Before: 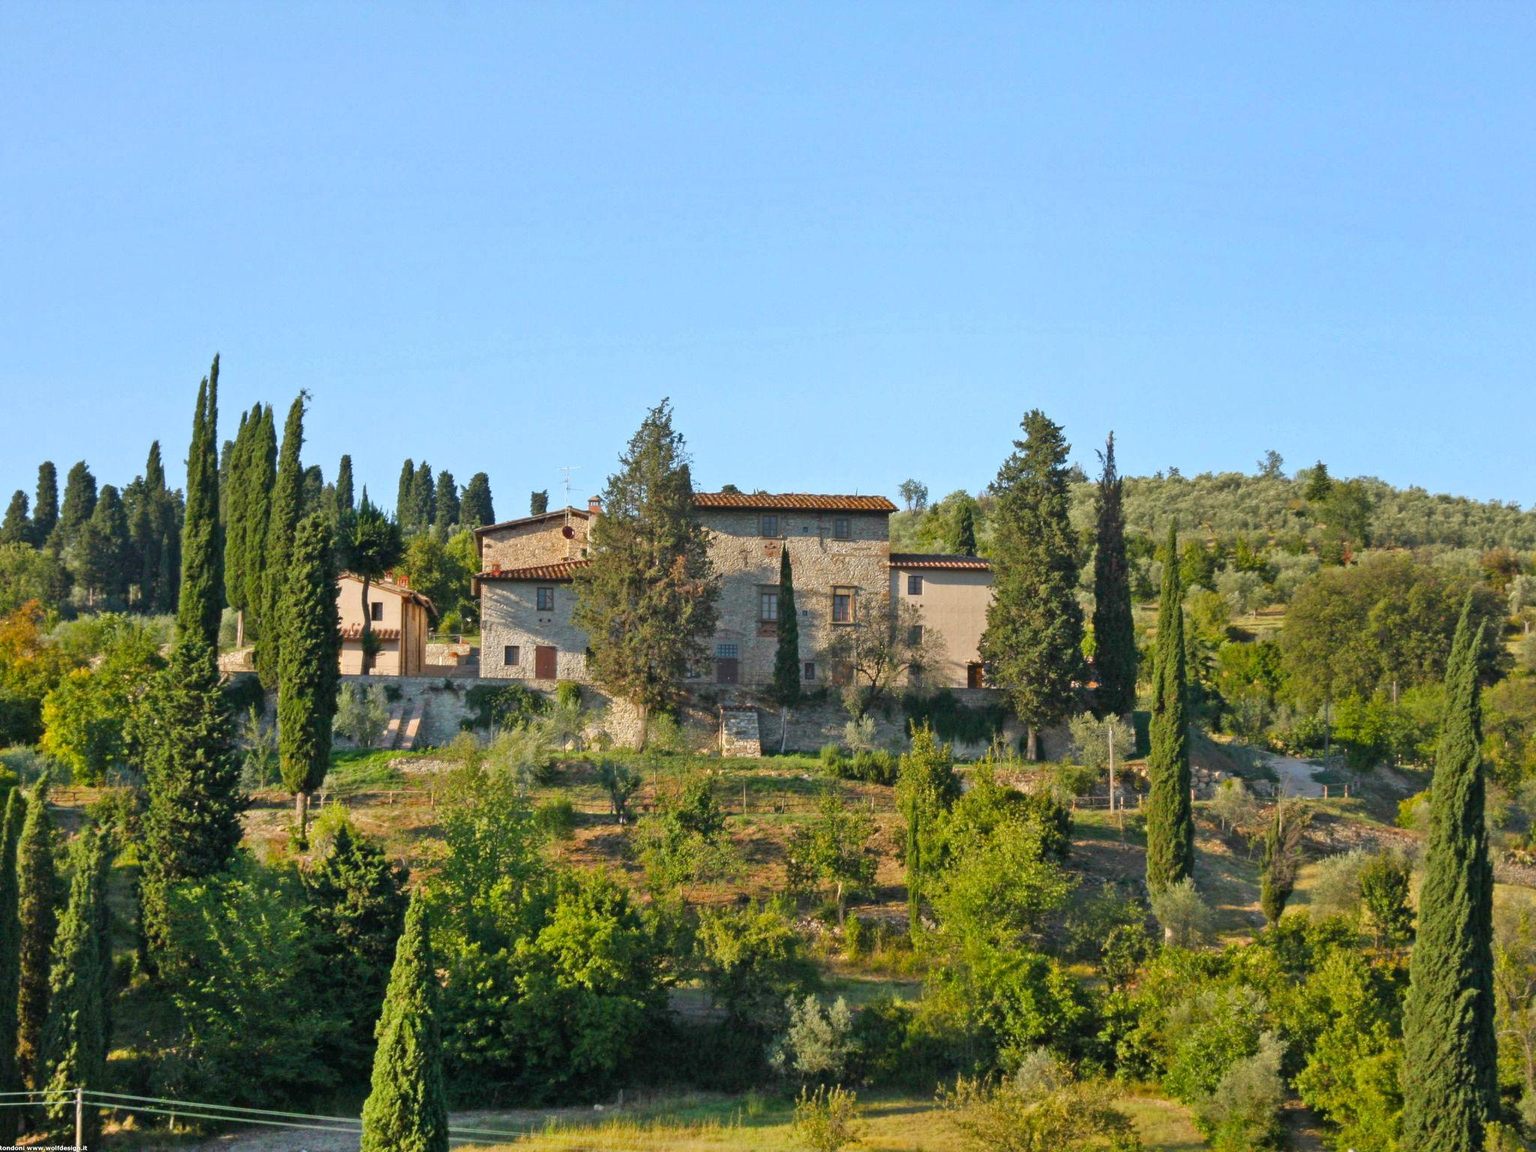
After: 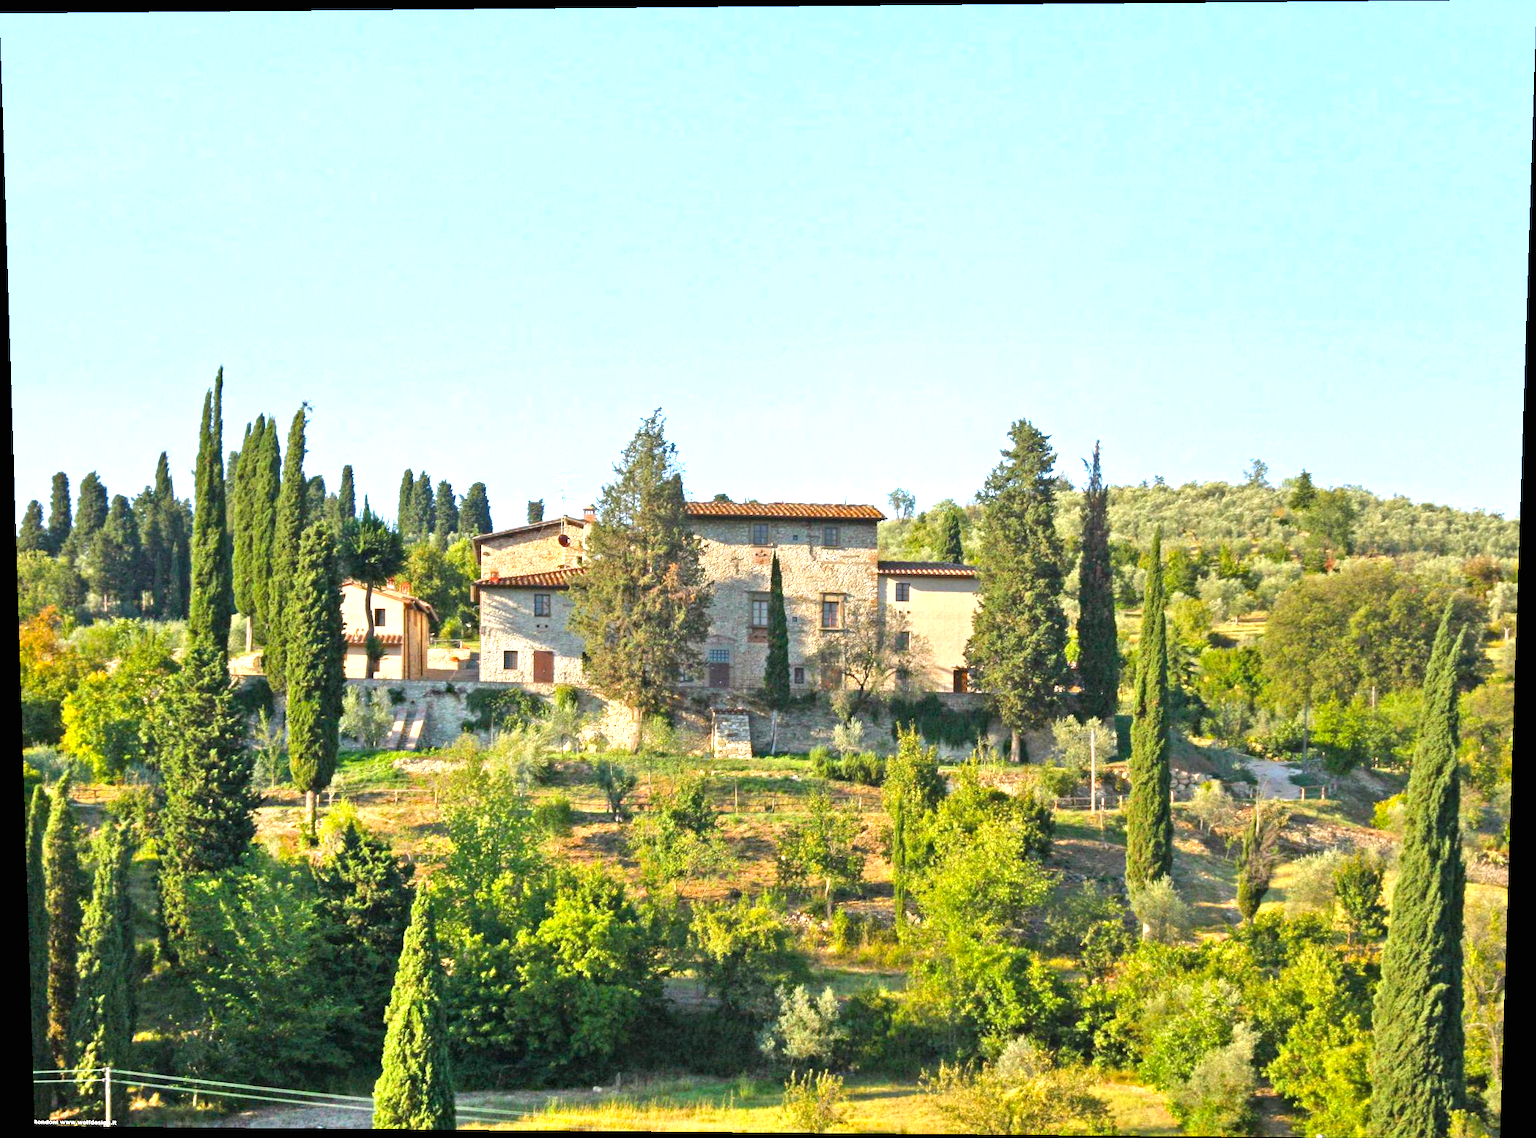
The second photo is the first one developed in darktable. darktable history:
exposure: black level correction 0, exposure 1.198 EV, compensate exposure bias true, compensate highlight preservation false
rotate and perspective: lens shift (vertical) 0.048, lens shift (horizontal) -0.024, automatic cropping off
haze removal: compatibility mode true, adaptive false
